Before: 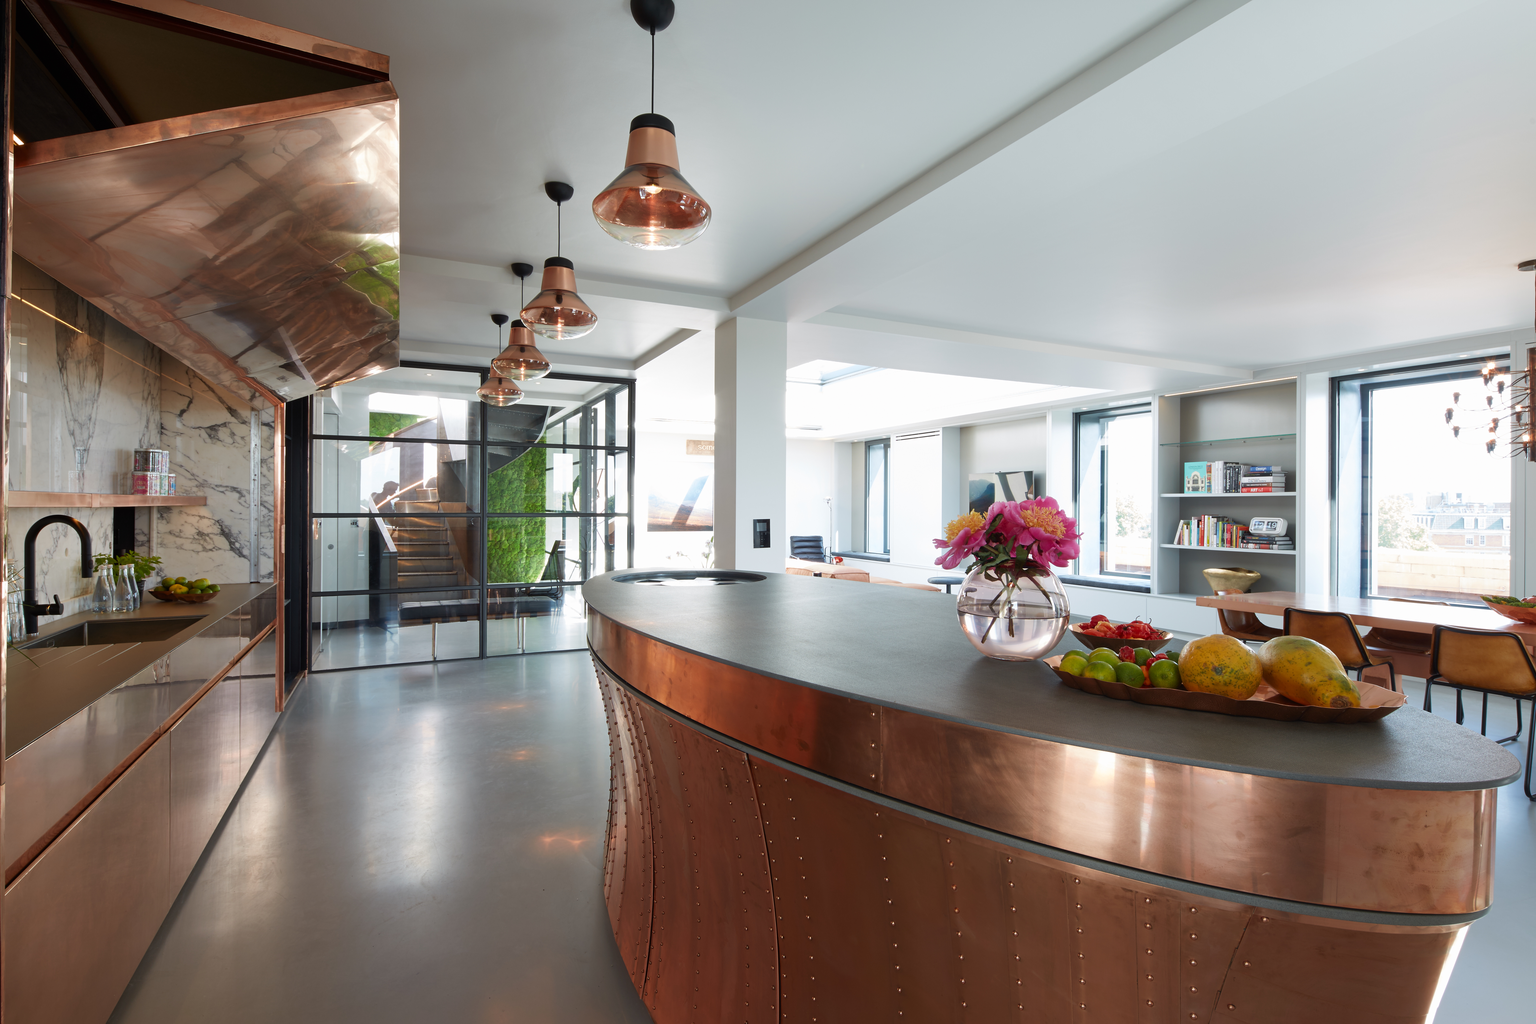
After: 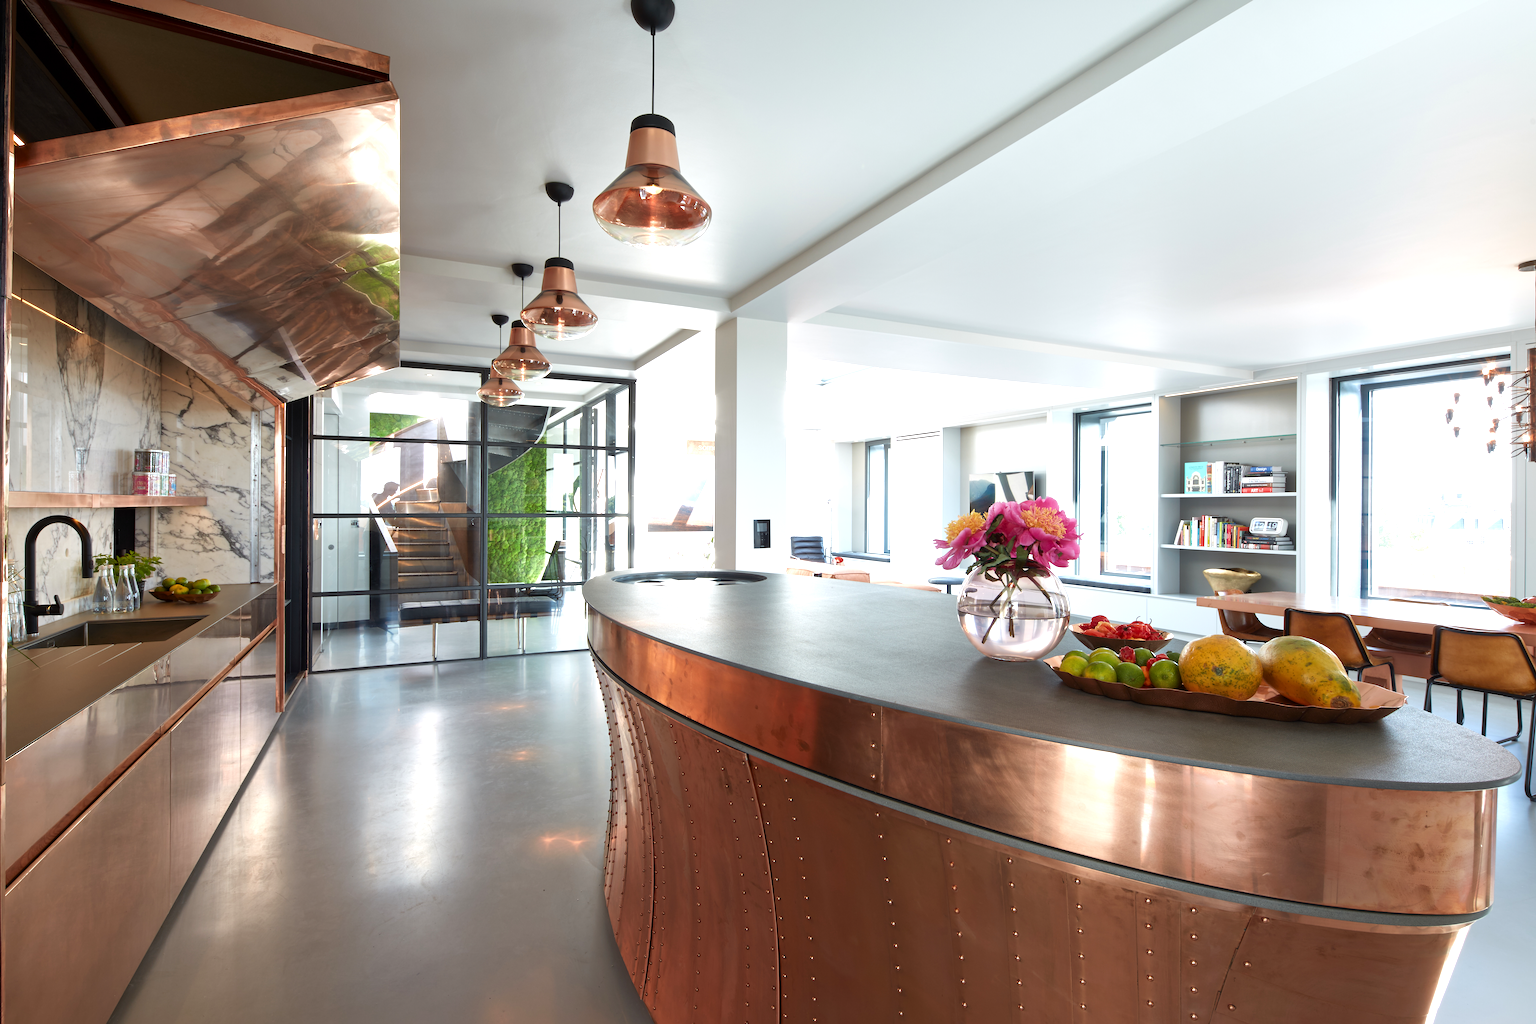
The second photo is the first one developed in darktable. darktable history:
local contrast: mode bilateral grid, contrast 20, coarseness 50, detail 120%, midtone range 0.2
exposure: exposure 0.574 EV, compensate highlight preservation false
